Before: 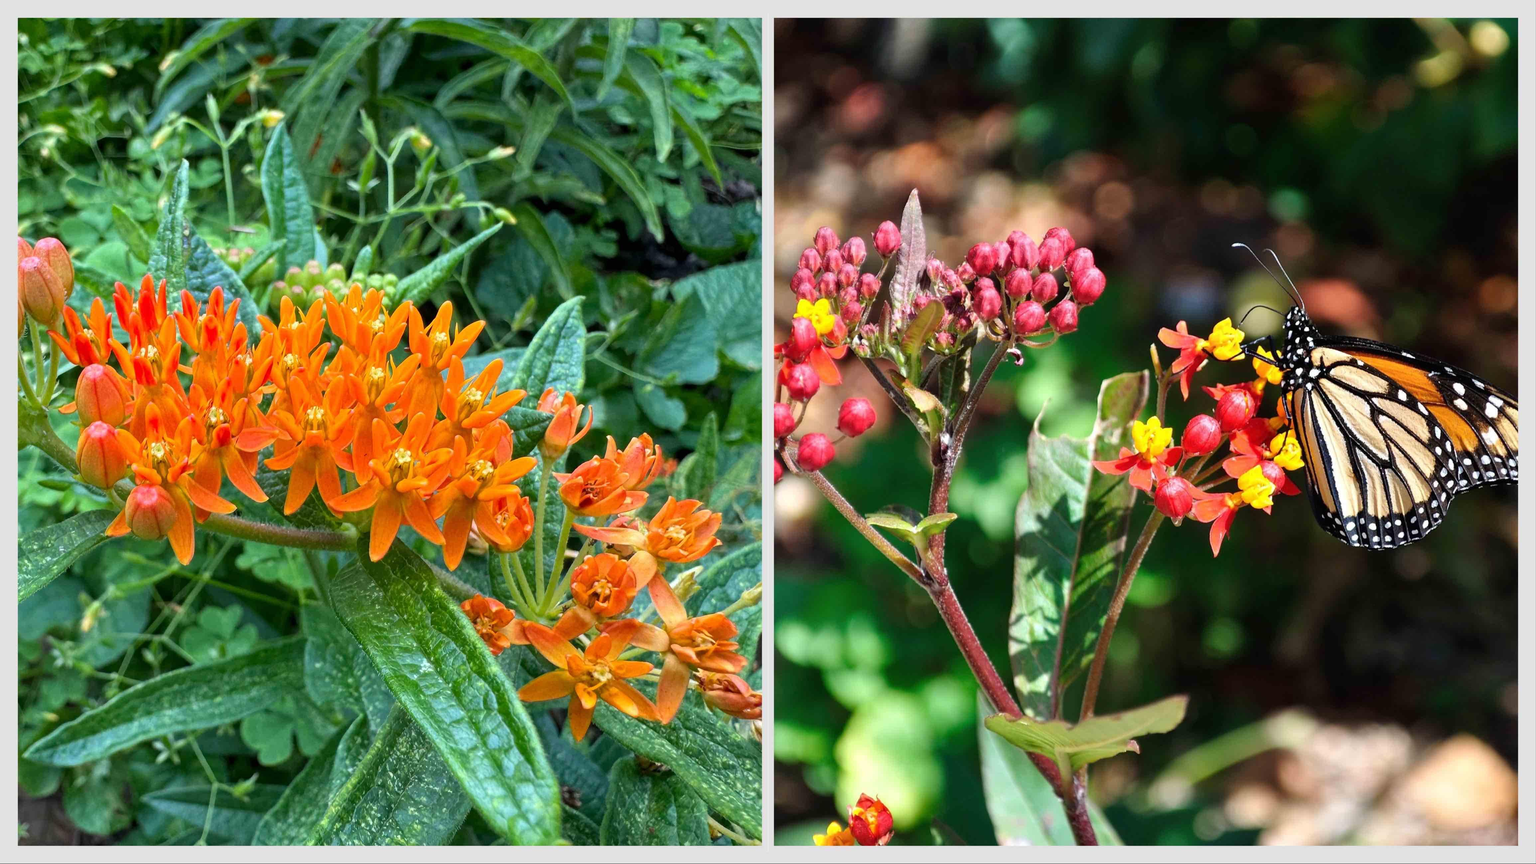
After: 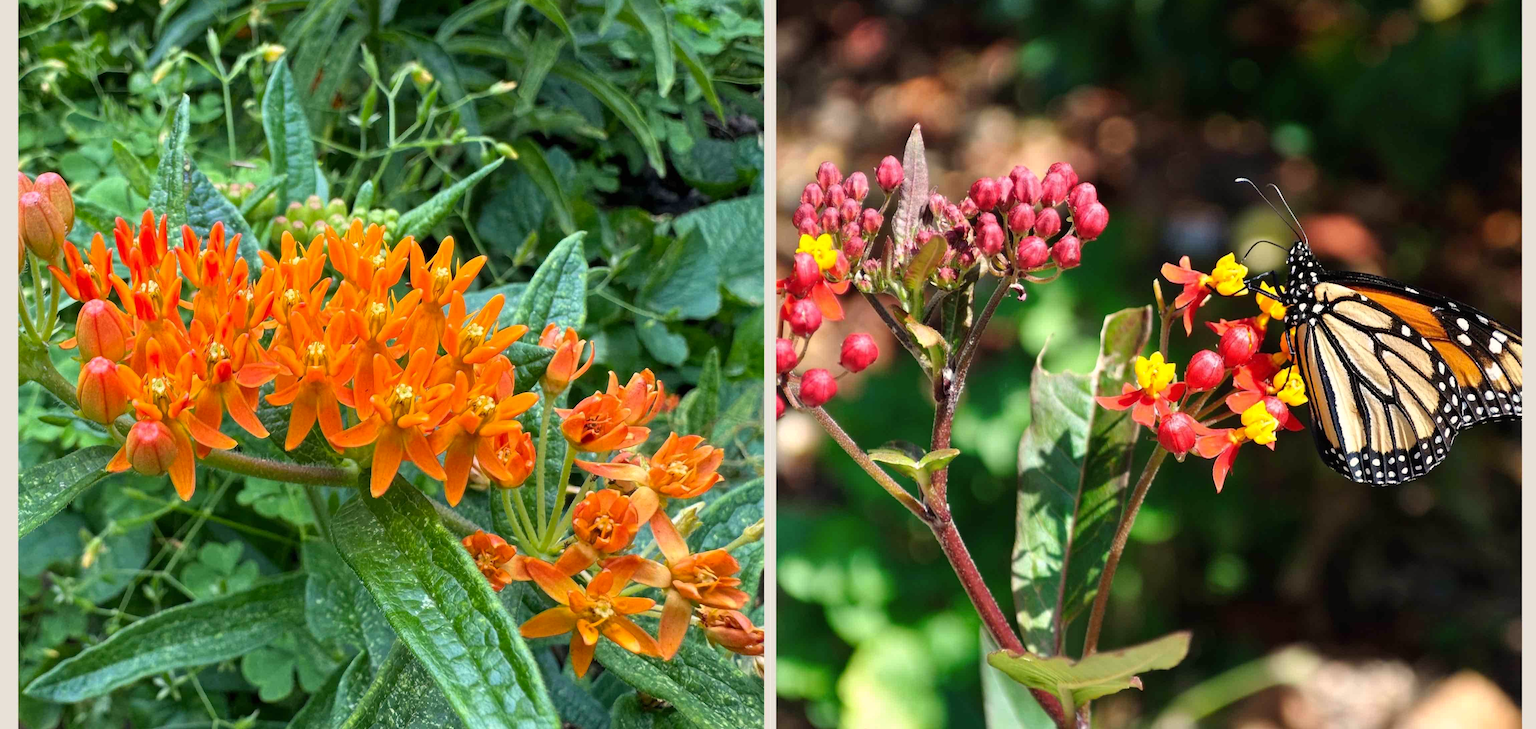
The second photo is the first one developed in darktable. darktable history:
crop: top 7.625%, bottom 8.027%
color calibration: x 0.334, y 0.349, temperature 5426 K
